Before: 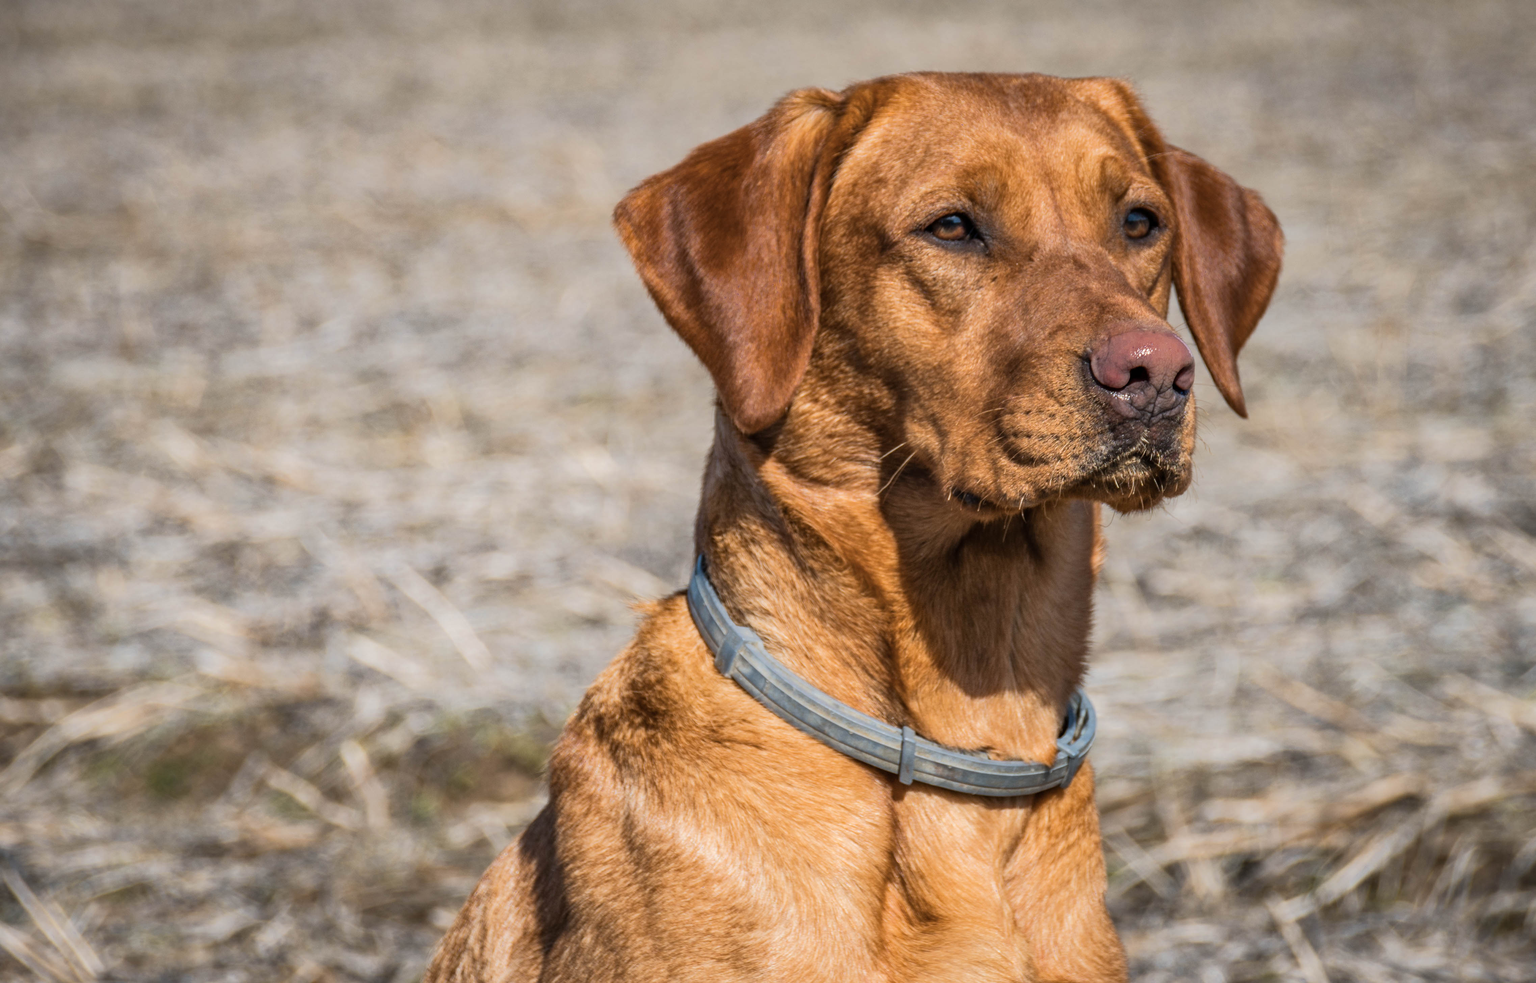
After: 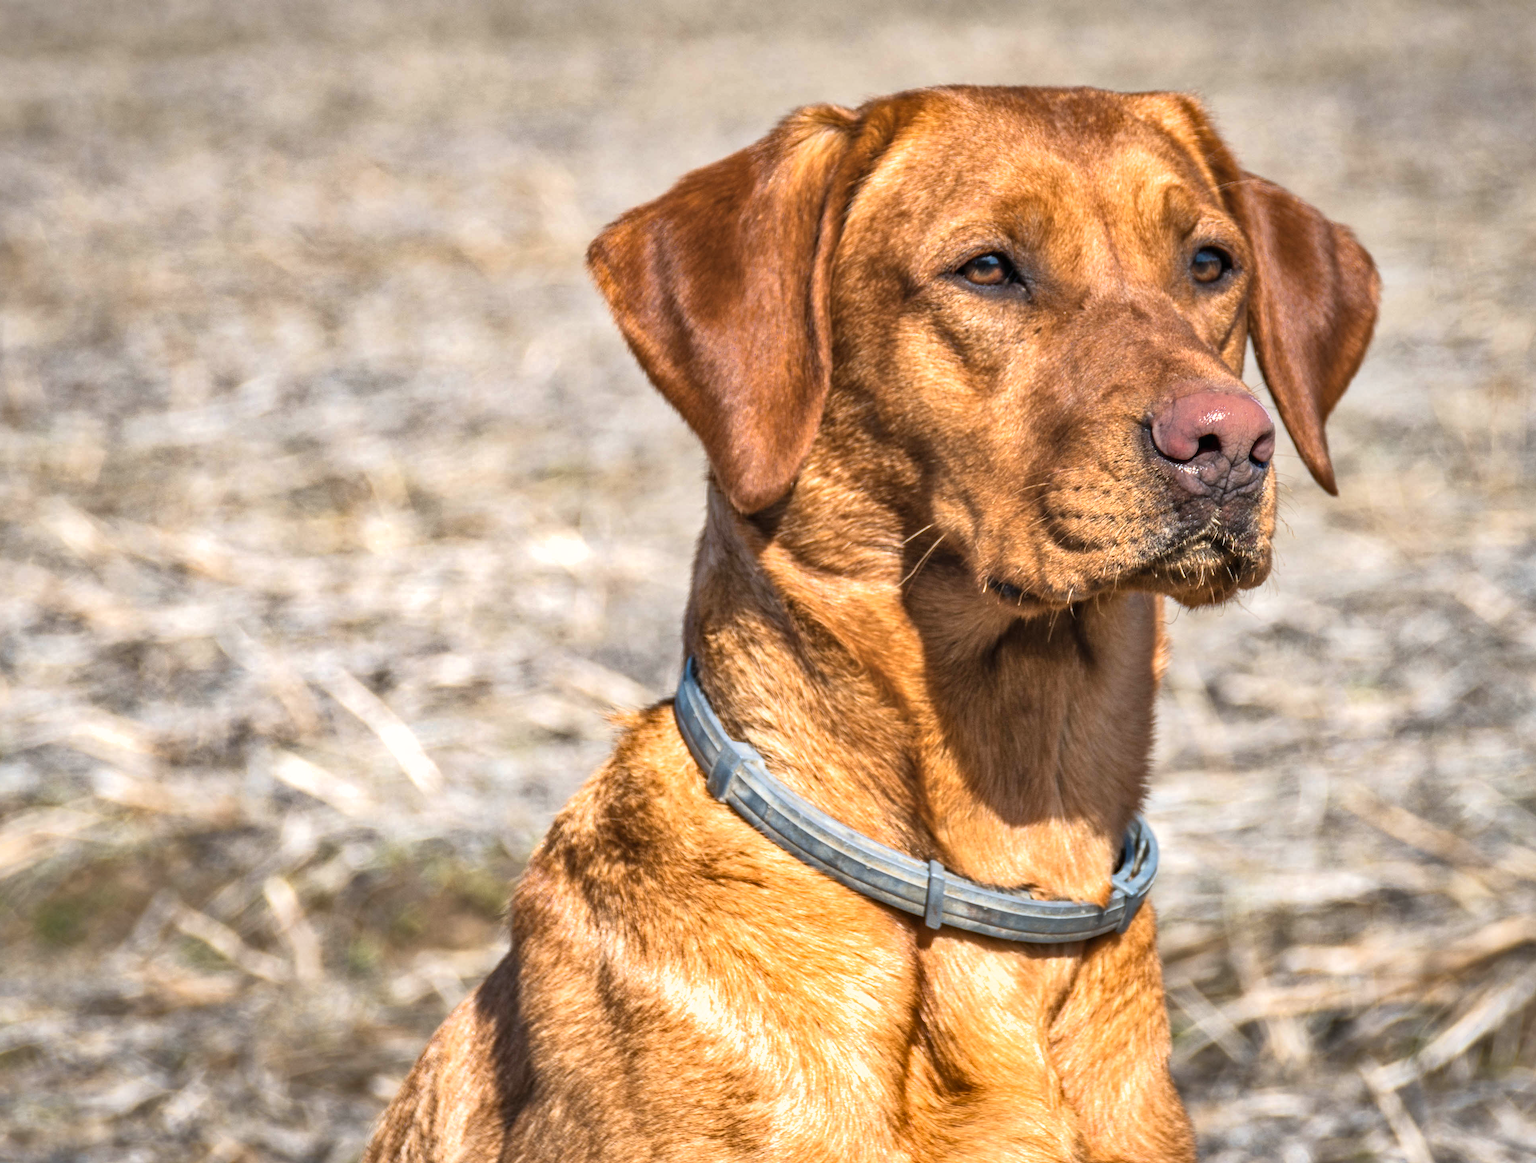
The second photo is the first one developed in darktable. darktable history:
shadows and highlights: soften with gaussian
exposure: black level correction 0, exposure 0.697 EV, compensate highlight preservation false
crop: left 7.668%, right 7.808%
